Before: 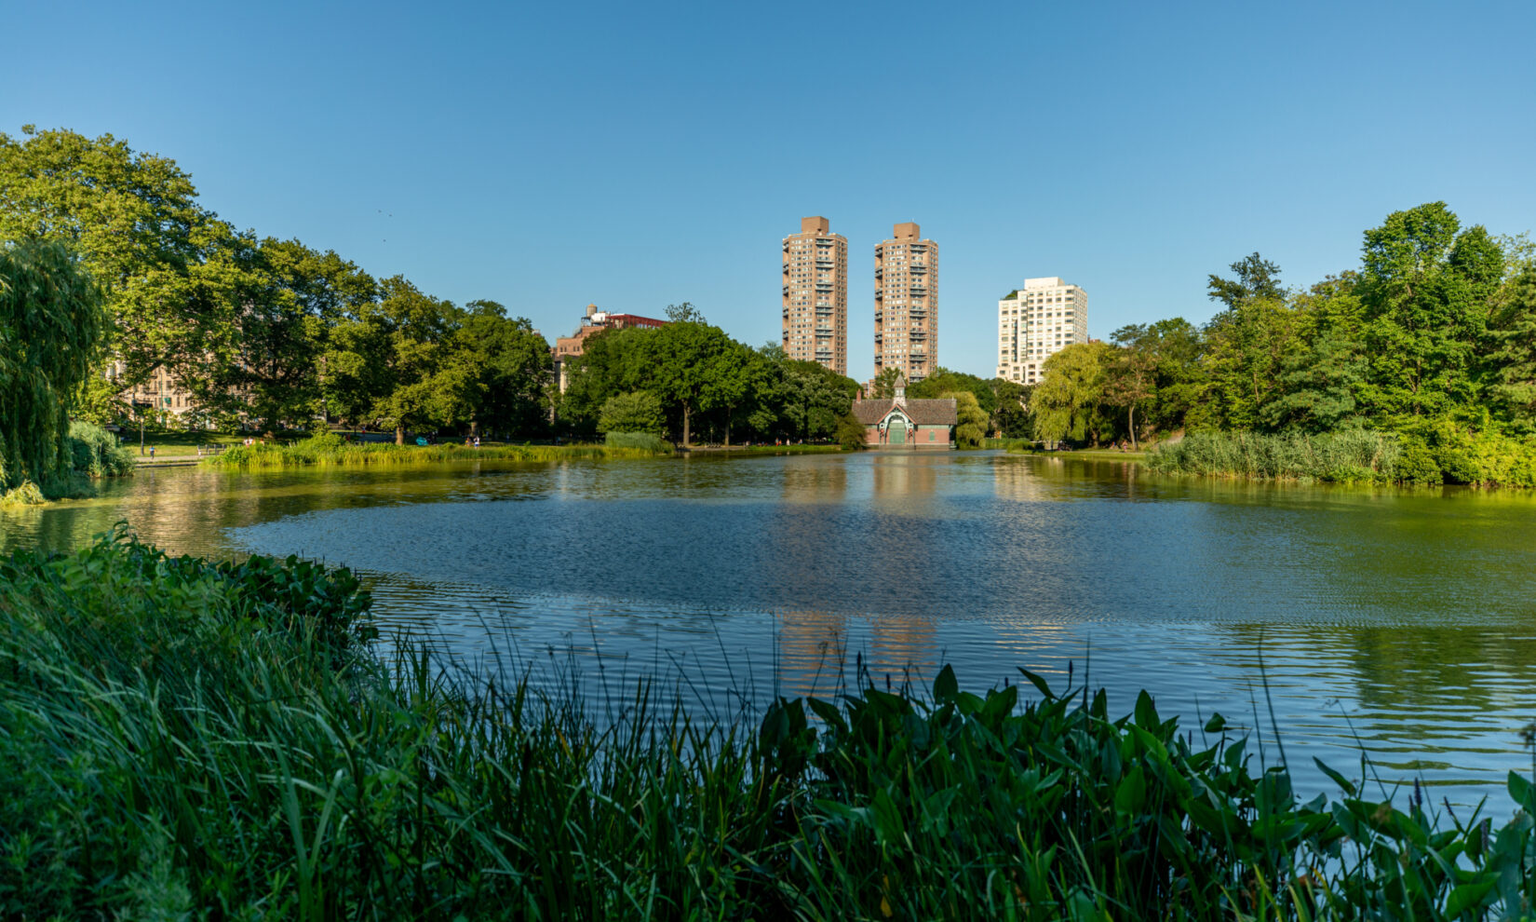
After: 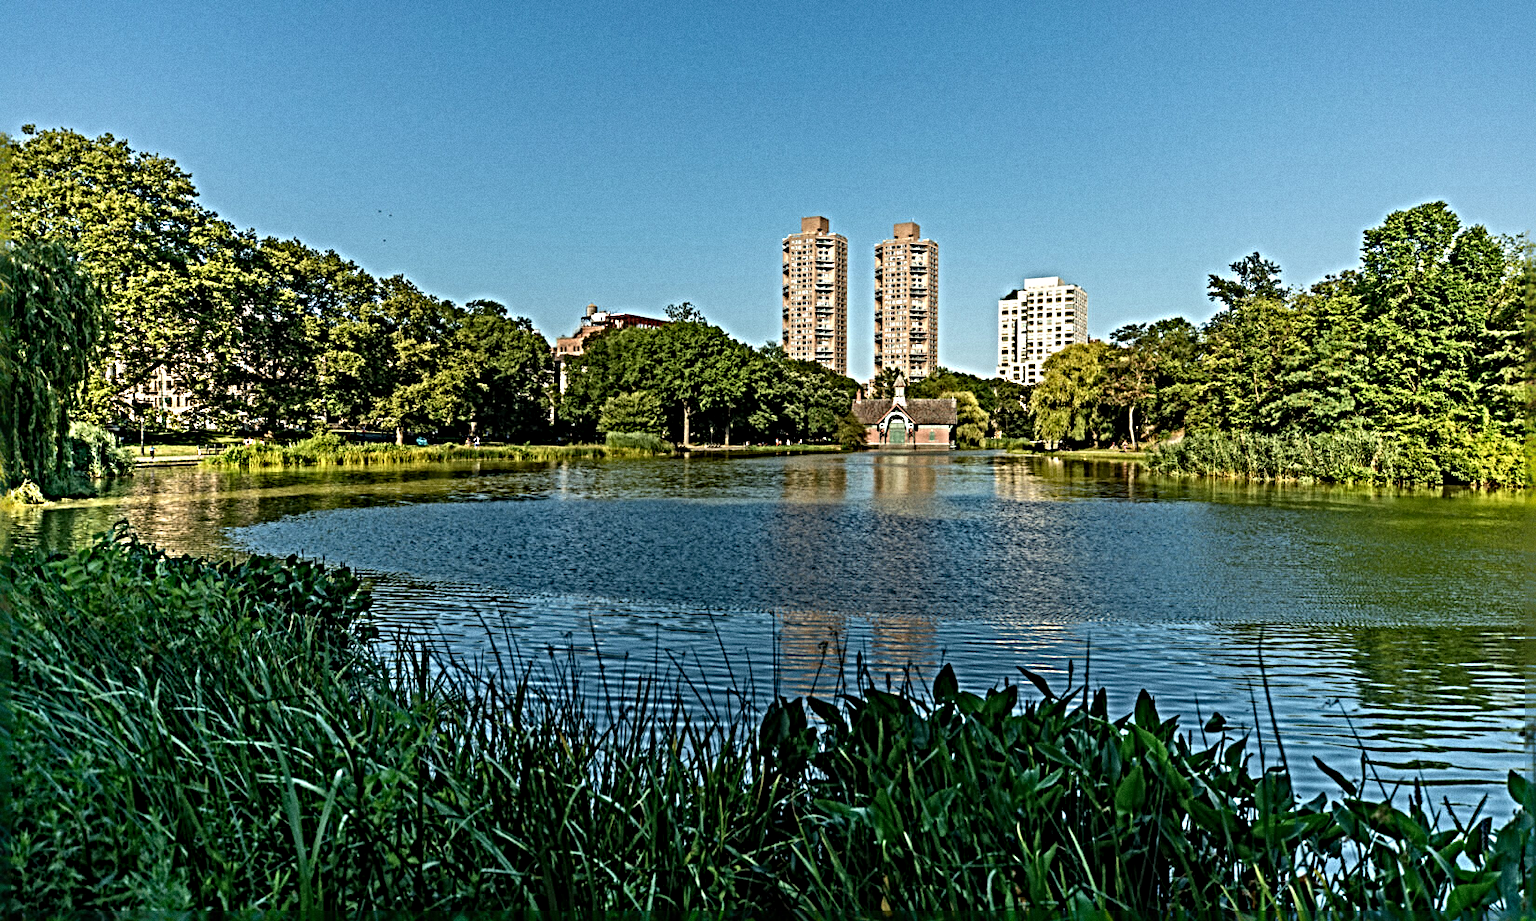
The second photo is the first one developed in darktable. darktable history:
sharpen: radius 6.3, amount 1.8, threshold 0
grain: coarseness 0.09 ISO
